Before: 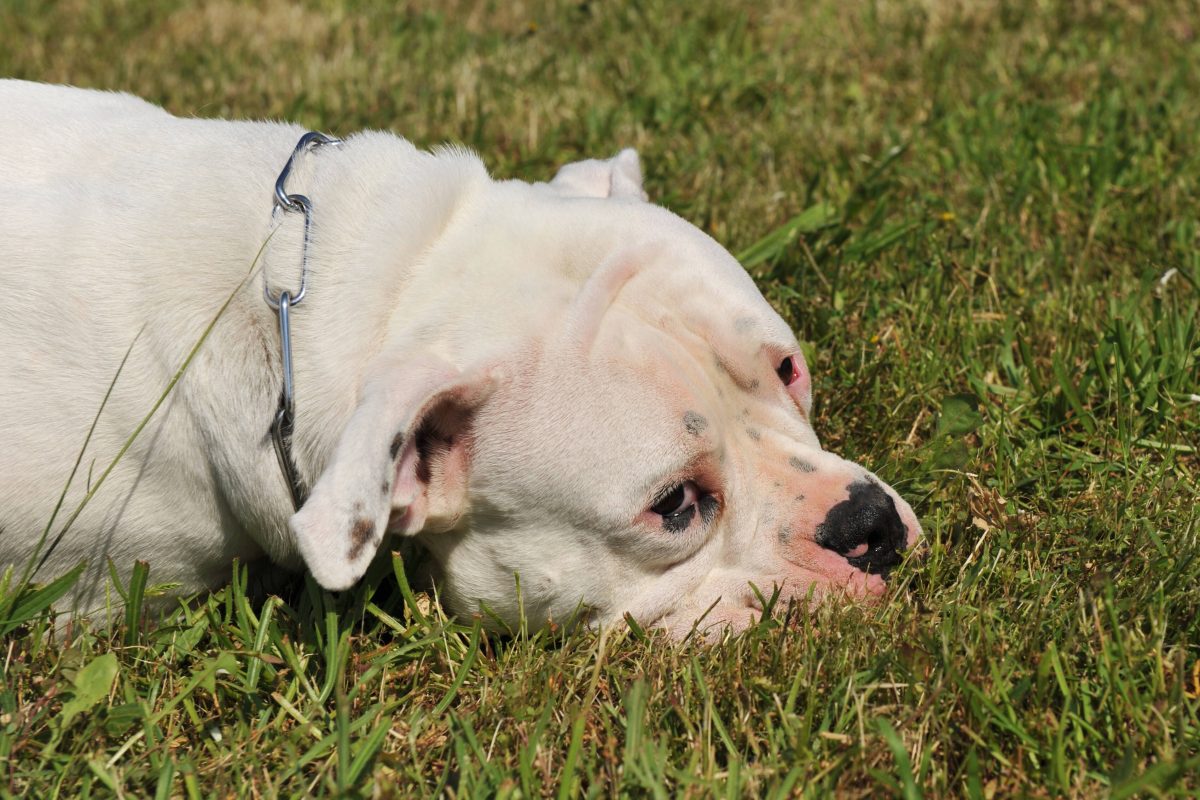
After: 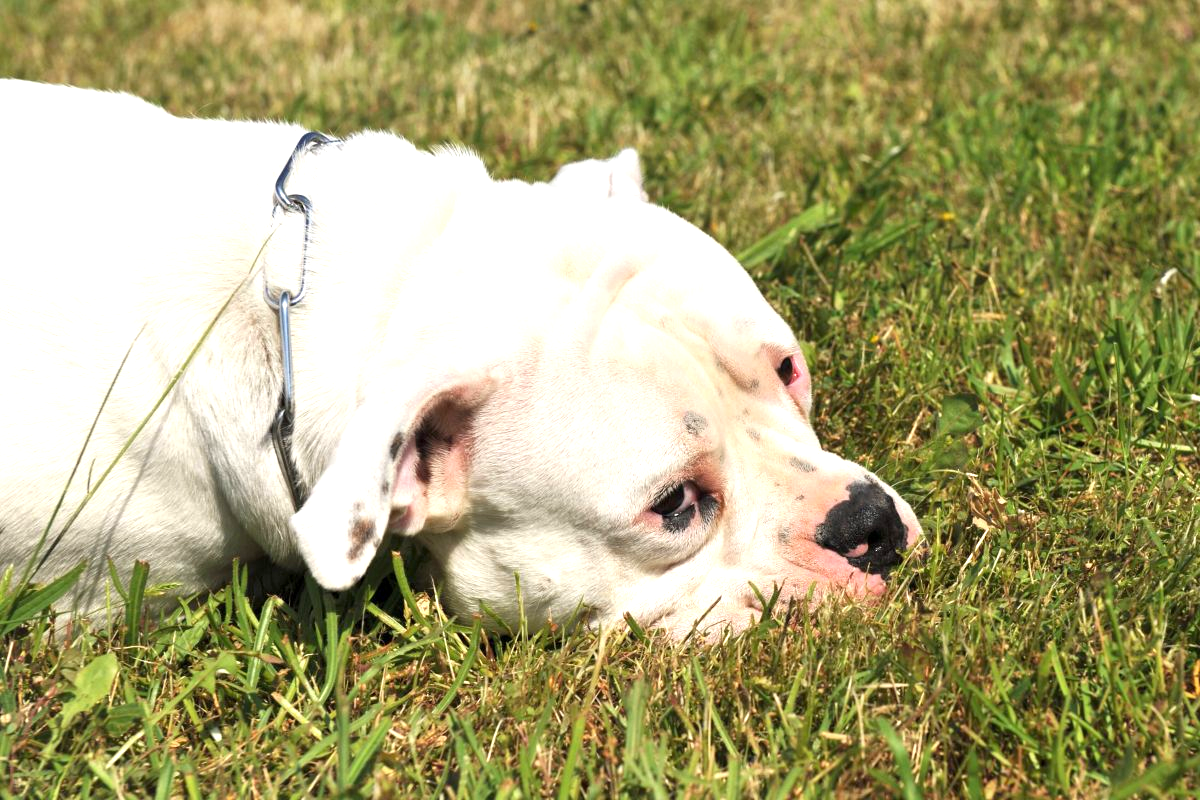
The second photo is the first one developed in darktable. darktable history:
exposure: black level correction 0.001, exposure 0.966 EV, compensate exposure bias true, compensate highlight preservation false
